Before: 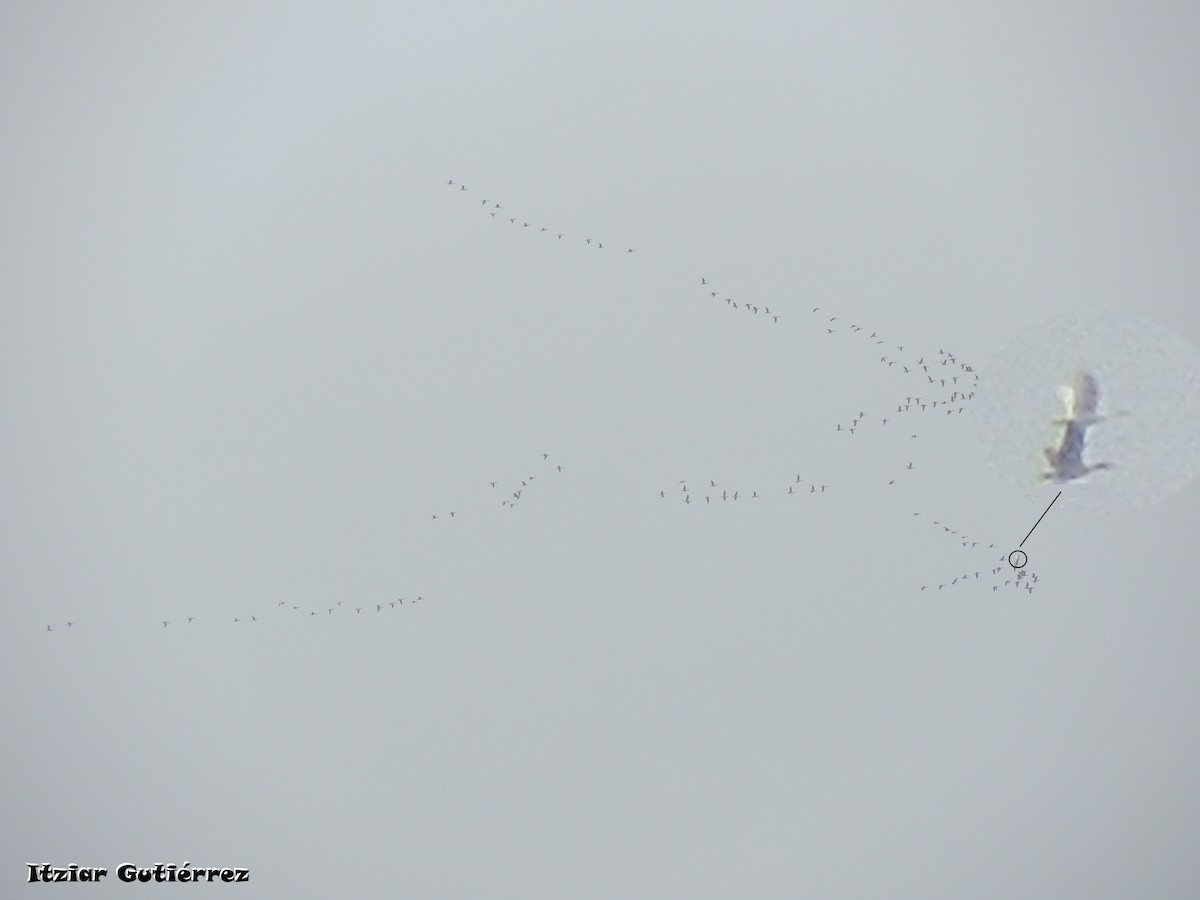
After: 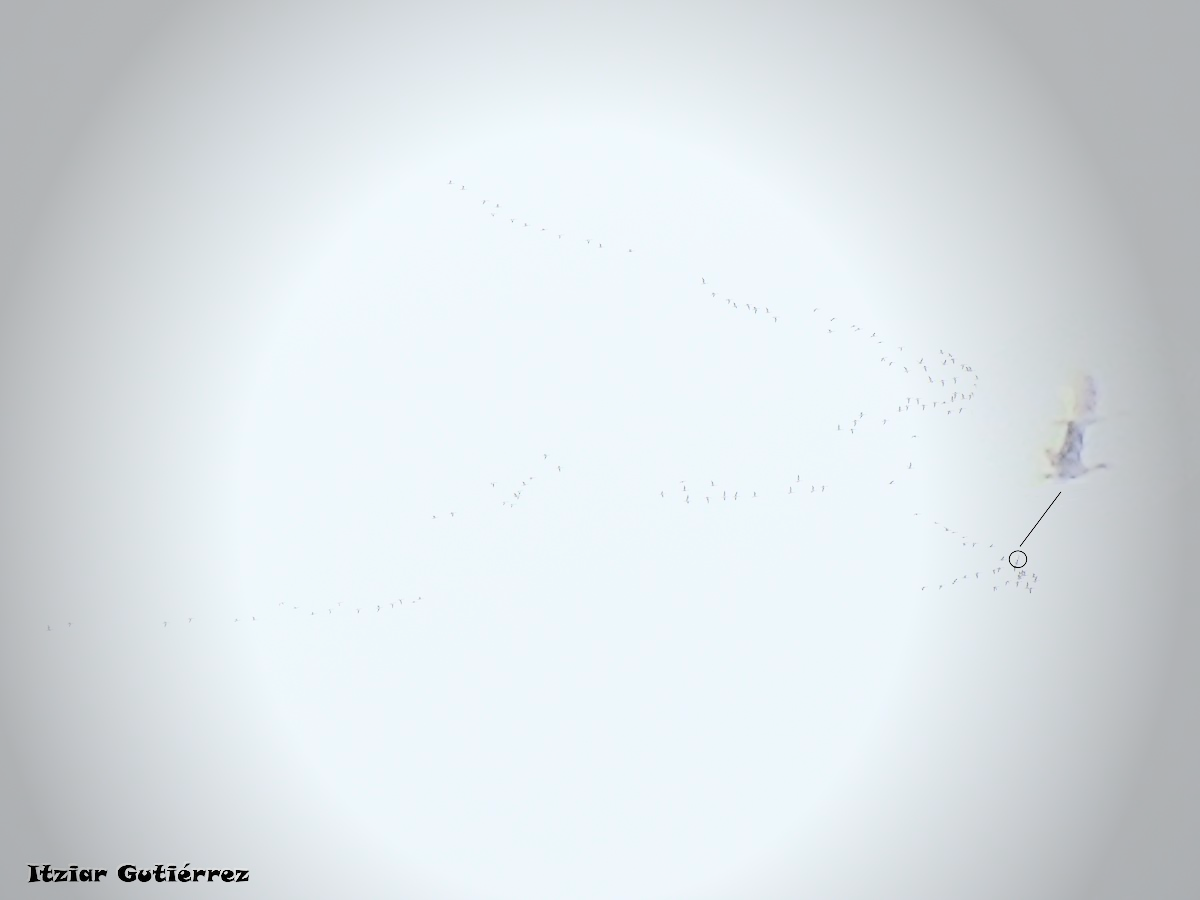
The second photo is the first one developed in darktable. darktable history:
vignetting: fall-off start 64.63%, center (-0.034, 0.148), width/height ratio 0.881
rgb curve: curves: ch0 [(0, 0) (0.21, 0.15) (0.24, 0.21) (0.5, 0.75) (0.75, 0.96) (0.89, 0.99) (1, 1)]; ch1 [(0, 0.02) (0.21, 0.13) (0.25, 0.2) (0.5, 0.67) (0.75, 0.9) (0.89, 0.97) (1, 1)]; ch2 [(0, 0.02) (0.21, 0.13) (0.25, 0.2) (0.5, 0.67) (0.75, 0.9) (0.89, 0.97) (1, 1)], compensate middle gray true
